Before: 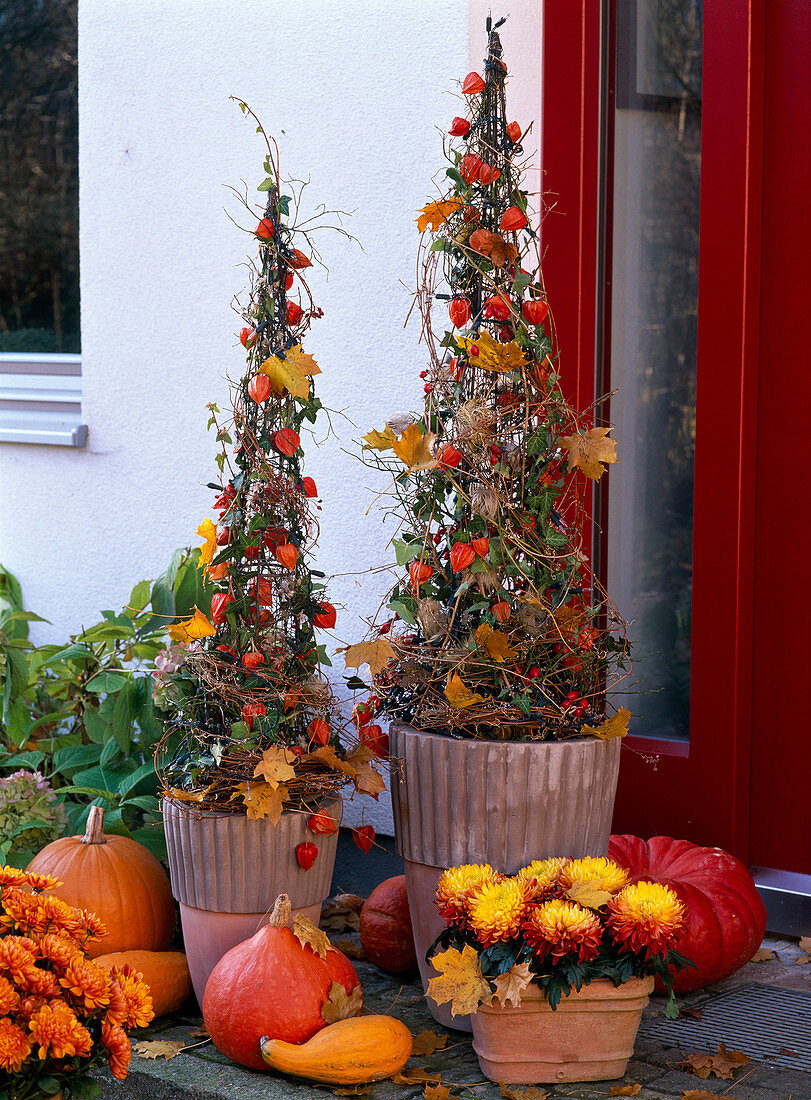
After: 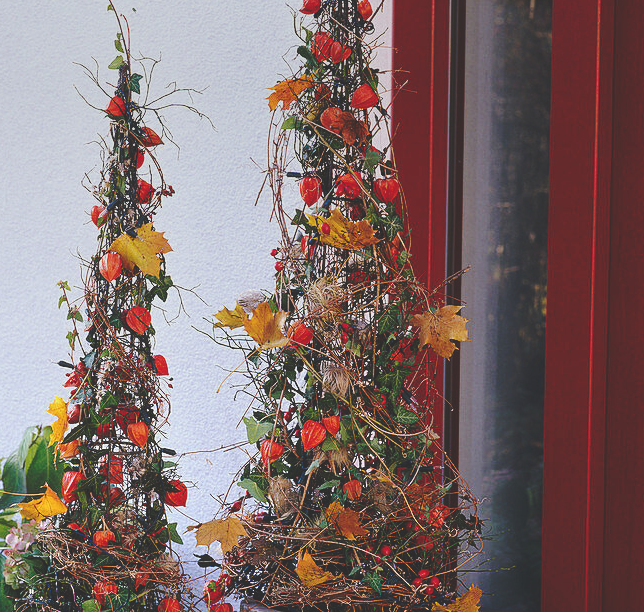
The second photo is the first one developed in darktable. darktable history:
graduated density: on, module defaults
base curve: curves: ch0 [(0, 0.024) (0.055, 0.065) (0.121, 0.166) (0.236, 0.319) (0.693, 0.726) (1, 1)], preserve colors none
contrast brightness saturation: saturation -0.05
crop: left 18.38%, top 11.092%, right 2.134%, bottom 33.217%
